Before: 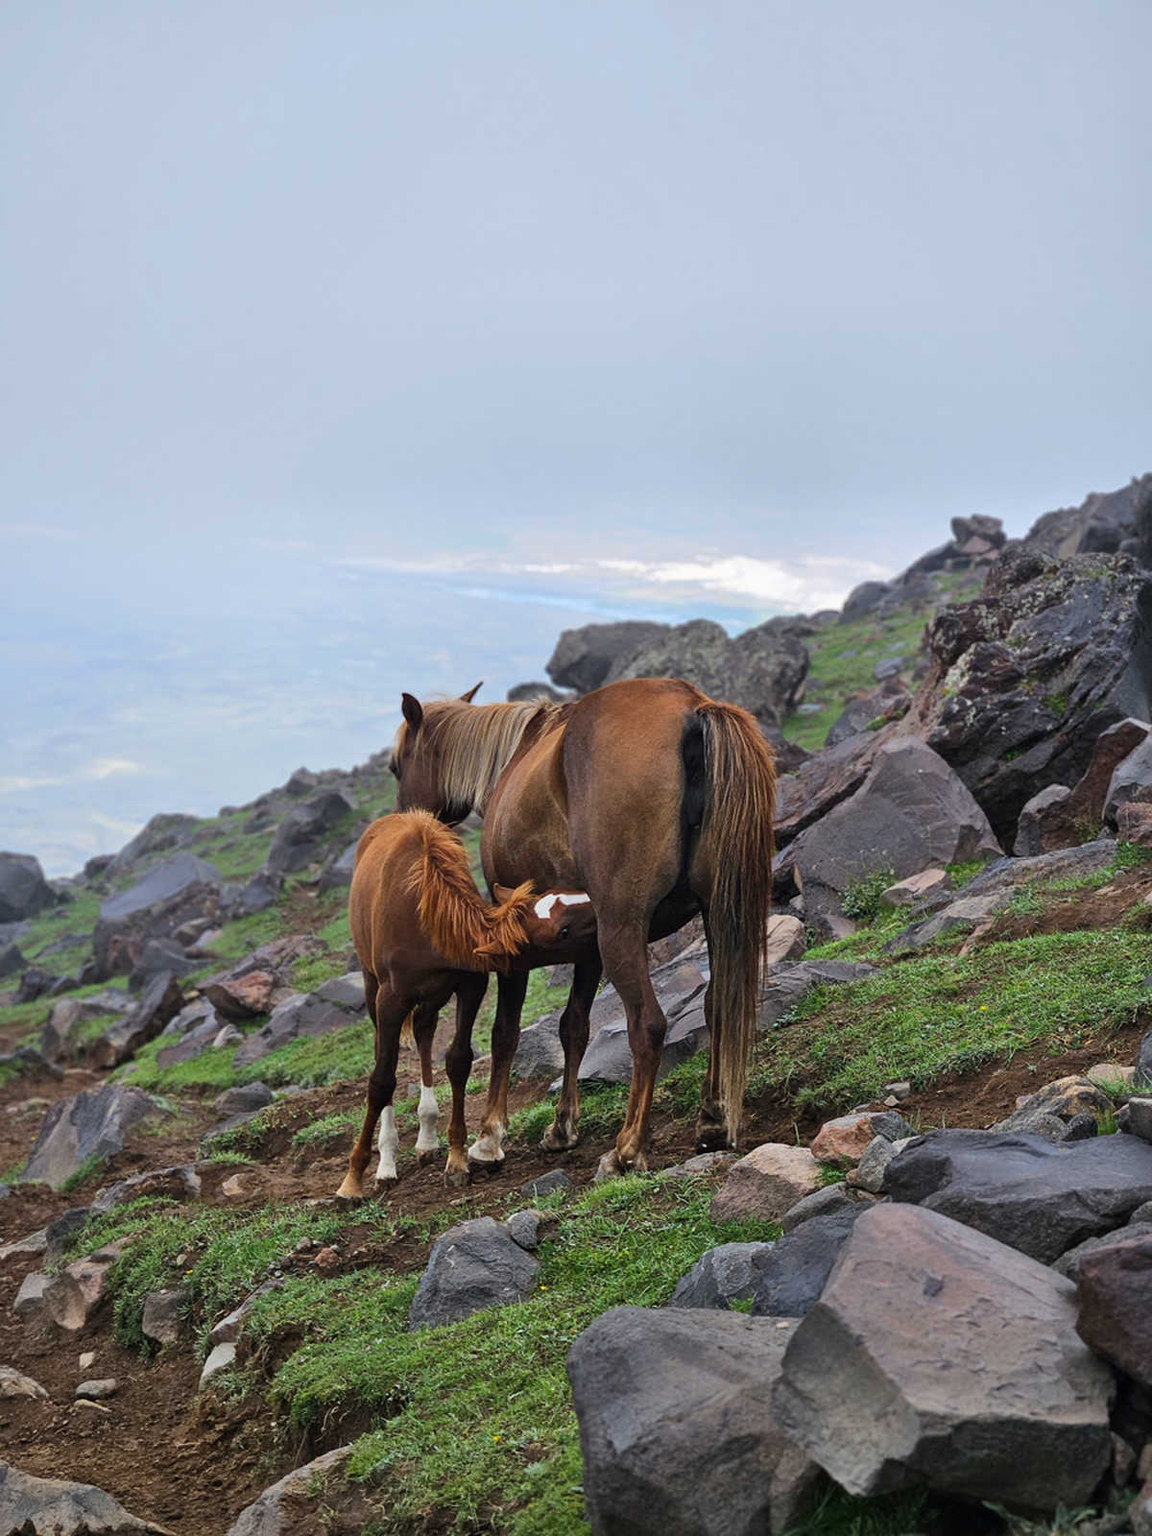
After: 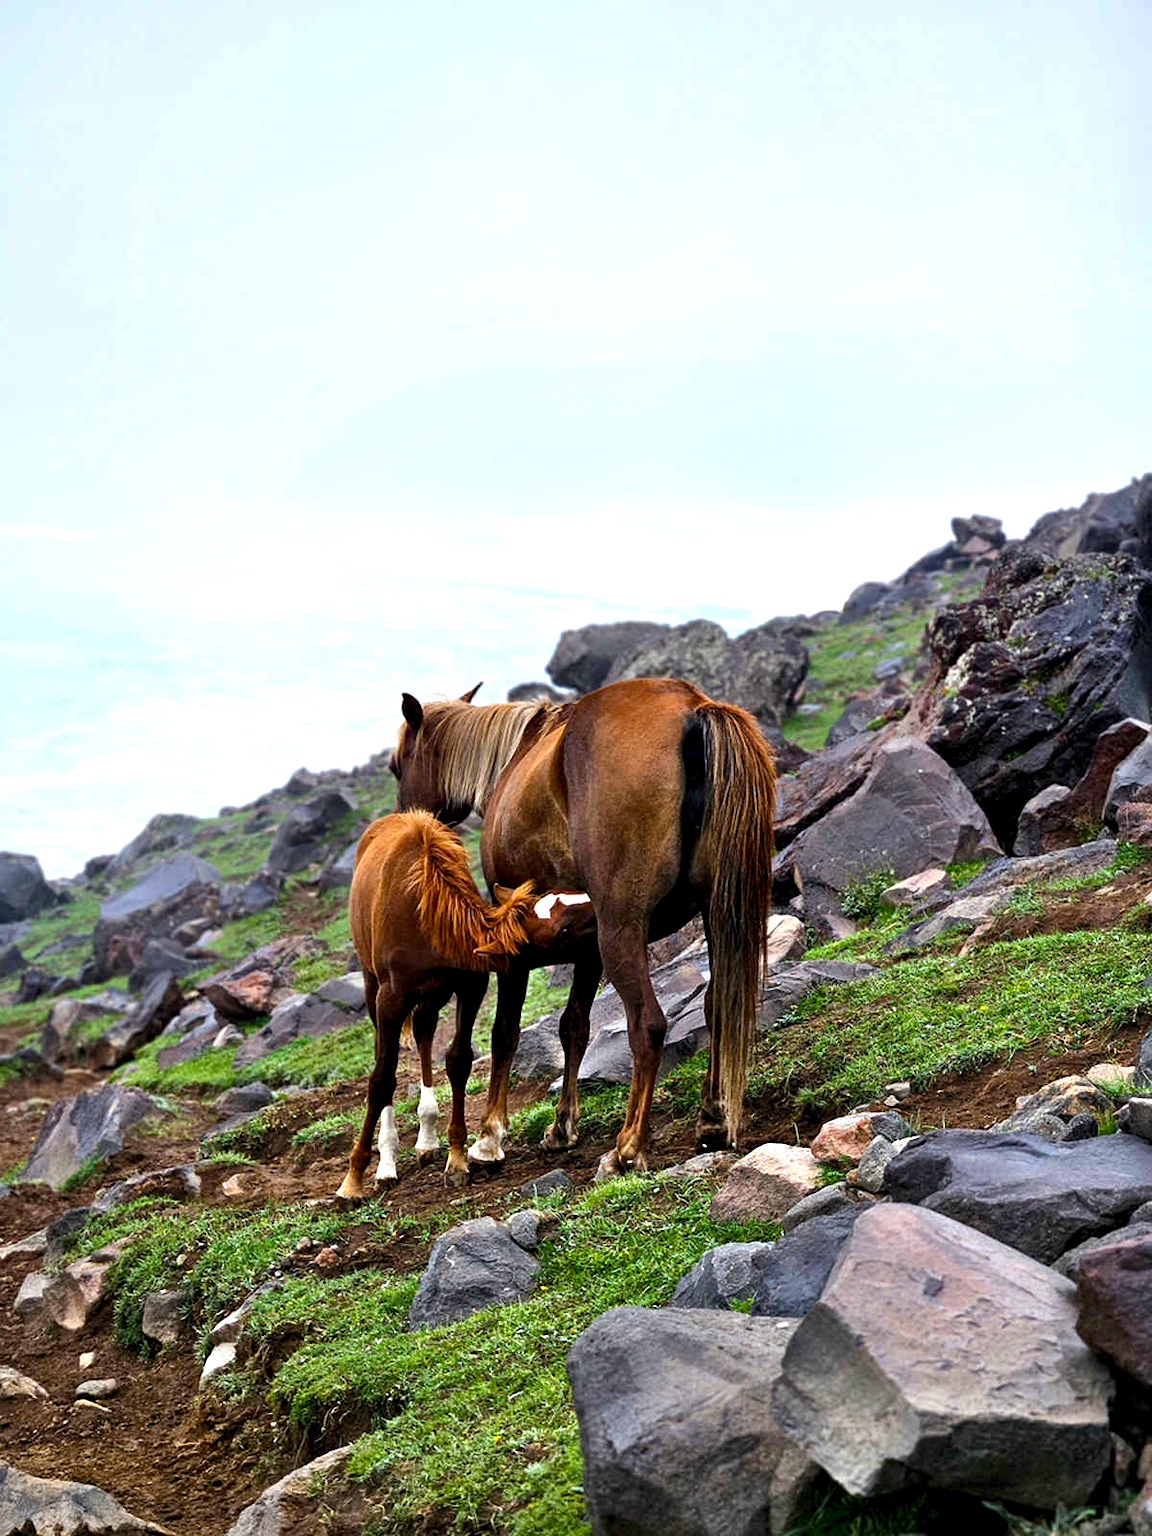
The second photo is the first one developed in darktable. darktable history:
local contrast: highlights 166%, shadows 154%, detail 139%, midtone range 0.253
color balance rgb: shadows lift › hue 86.53°, linear chroma grading › global chroma 0.477%, perceptual saturation grading › global saturation 20%, perceptual saturation grading › highlights -25.319%, perceptual saturation grading › shadows 24.354%, perceptual brilliance grading › global brilliance 18.61%, global vibrance 20%
